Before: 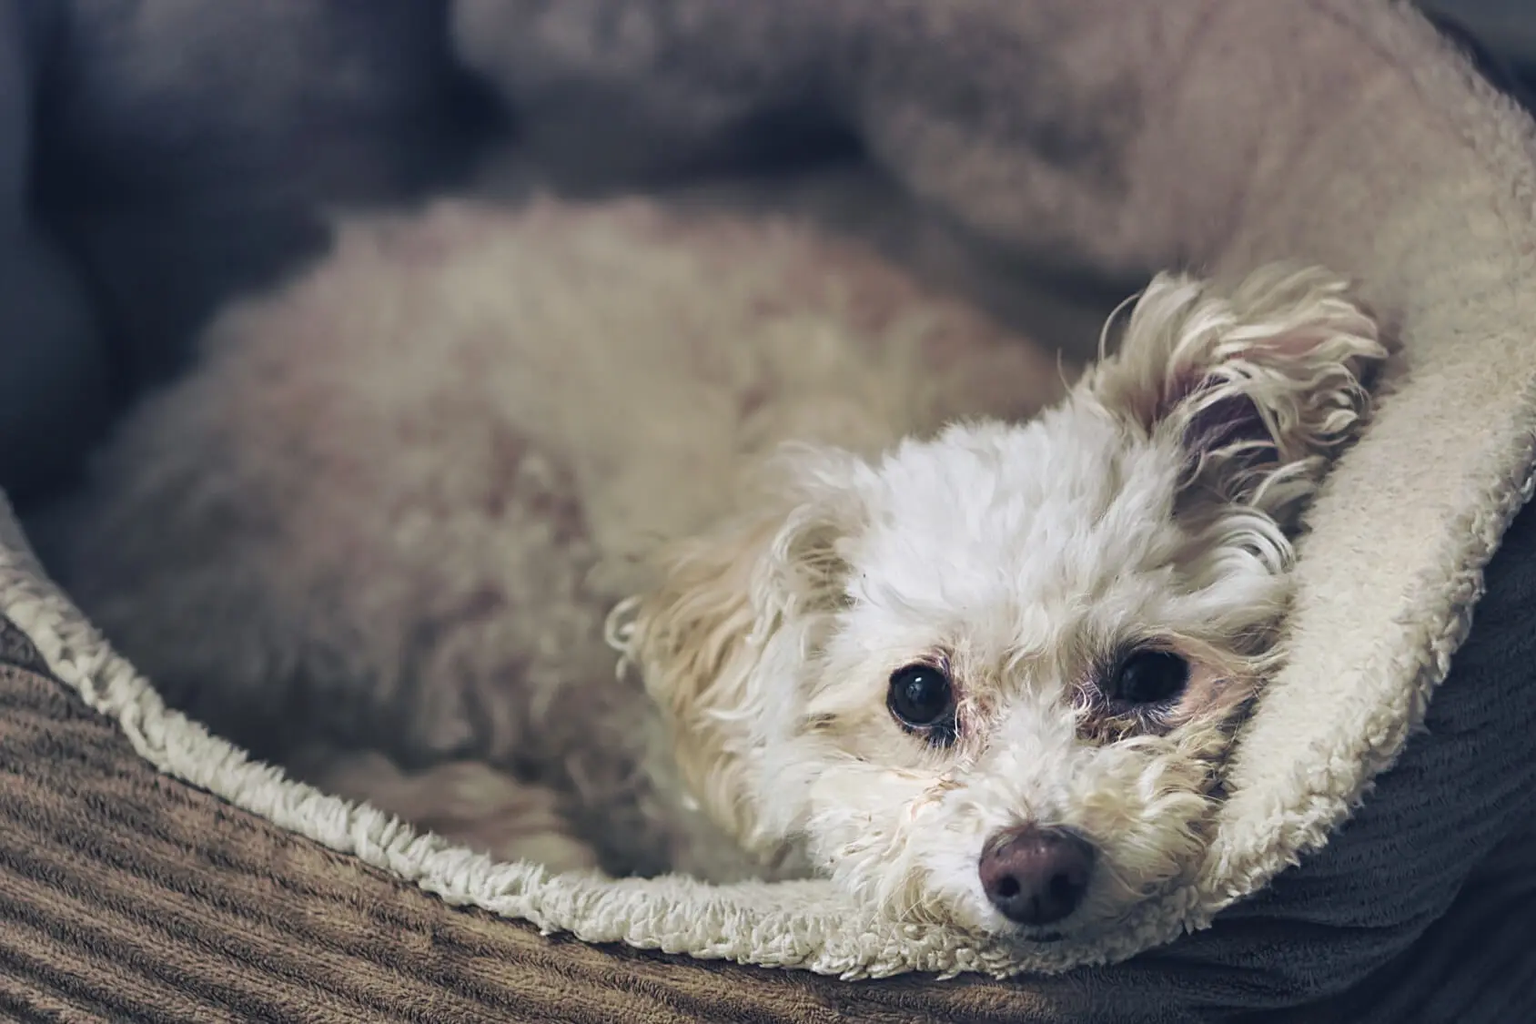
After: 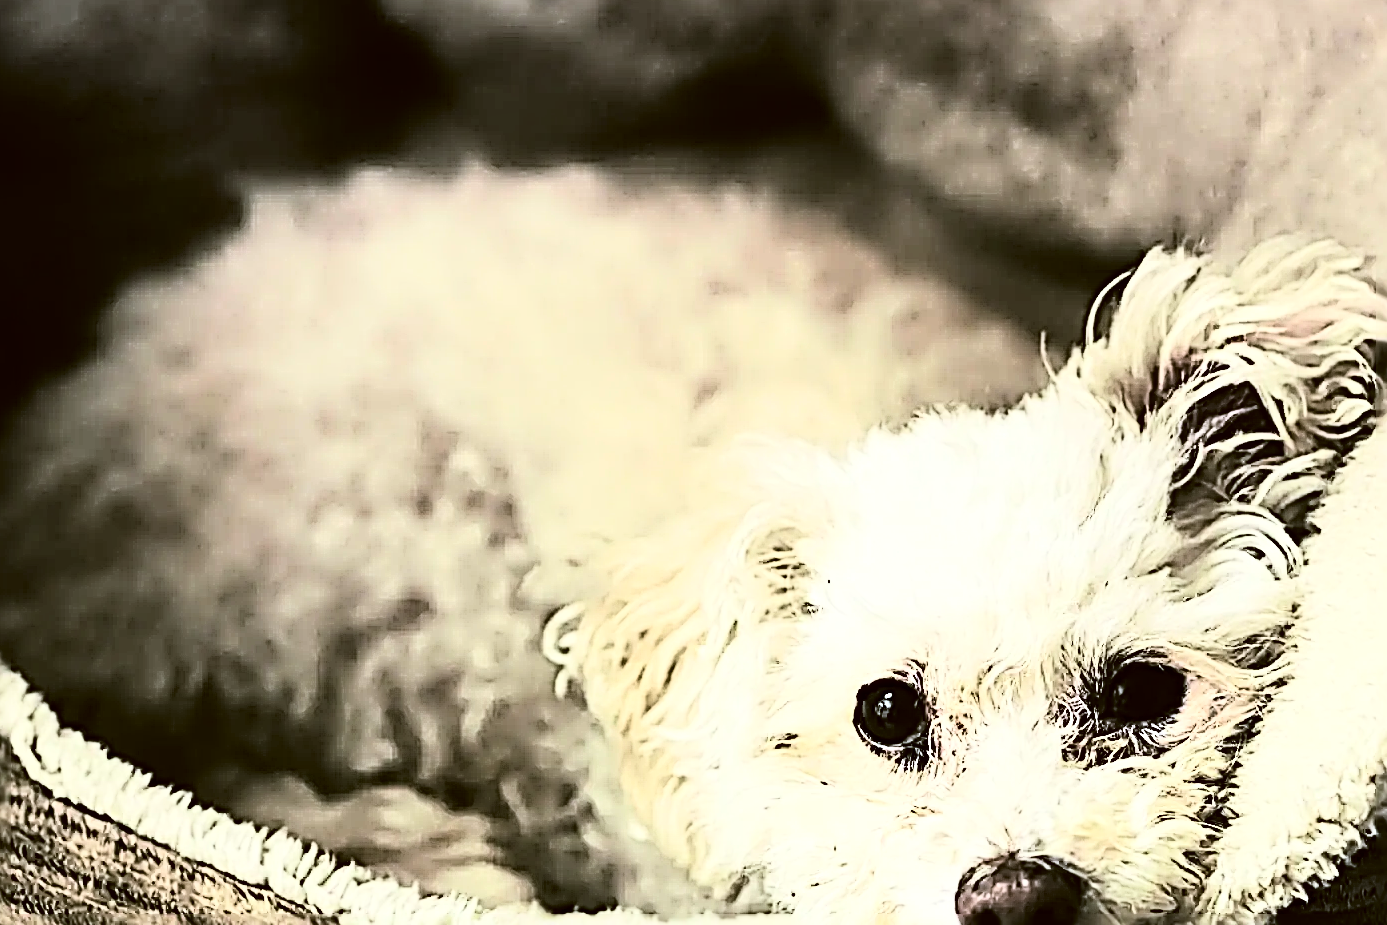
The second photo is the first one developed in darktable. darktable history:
crop and rotate: left 7.196%, top 4.574%, right 10.605%, bottom 13.178%
rgb curve: curves: ch0 [(0, 0) (0.21, 0.15) (0.24, 0.21) (0.5, 0.75) (0.75, 0.96) (0.89, 0.99) (1, 1)]; ch1 [(0, 0.02) (0.21, 0.13) (0.25, 0.2) (0.5, 0.67) (0.75, 0.9) (0.89, 0.97) (1, 1)]; ch2 [(0, 0.02) (0.21, 0.13) (0.25, 0.2) (0.5, 0.67) (0.75, 0.9) (0.89, 0.97) (1, 1)], compensate middle gray true
shadows and highlights: radius 93.07, shadows -14.46, white point adjustment 0.23, highlights 31.48, compress 48.23%, highlights color adjustment 52.79%, soften with gaussian
color correction: highlights a* -1.43, highlights b* 10.12, shadows a* 0.395, shadows b* 19.35
contrast brightness saturation: contrast 0.11, saturation -0.17
white balance: red 0.98, blue 1.034
tone equalizer: -8 EV -0.417 EV, -7 EV -0.389 EV, -6 EV -0.333 EV, -5 EV -0.222 EV, -3 EV 0.222 EV, -2 EV 0.333 EV, -1 EV 0.389 EV, +0 EV 0.417 EV, edges refinement/feathering 500, mask exposure compensation -1.57 EV, preserve details no
sharpen: radius 4.001, amount 2
